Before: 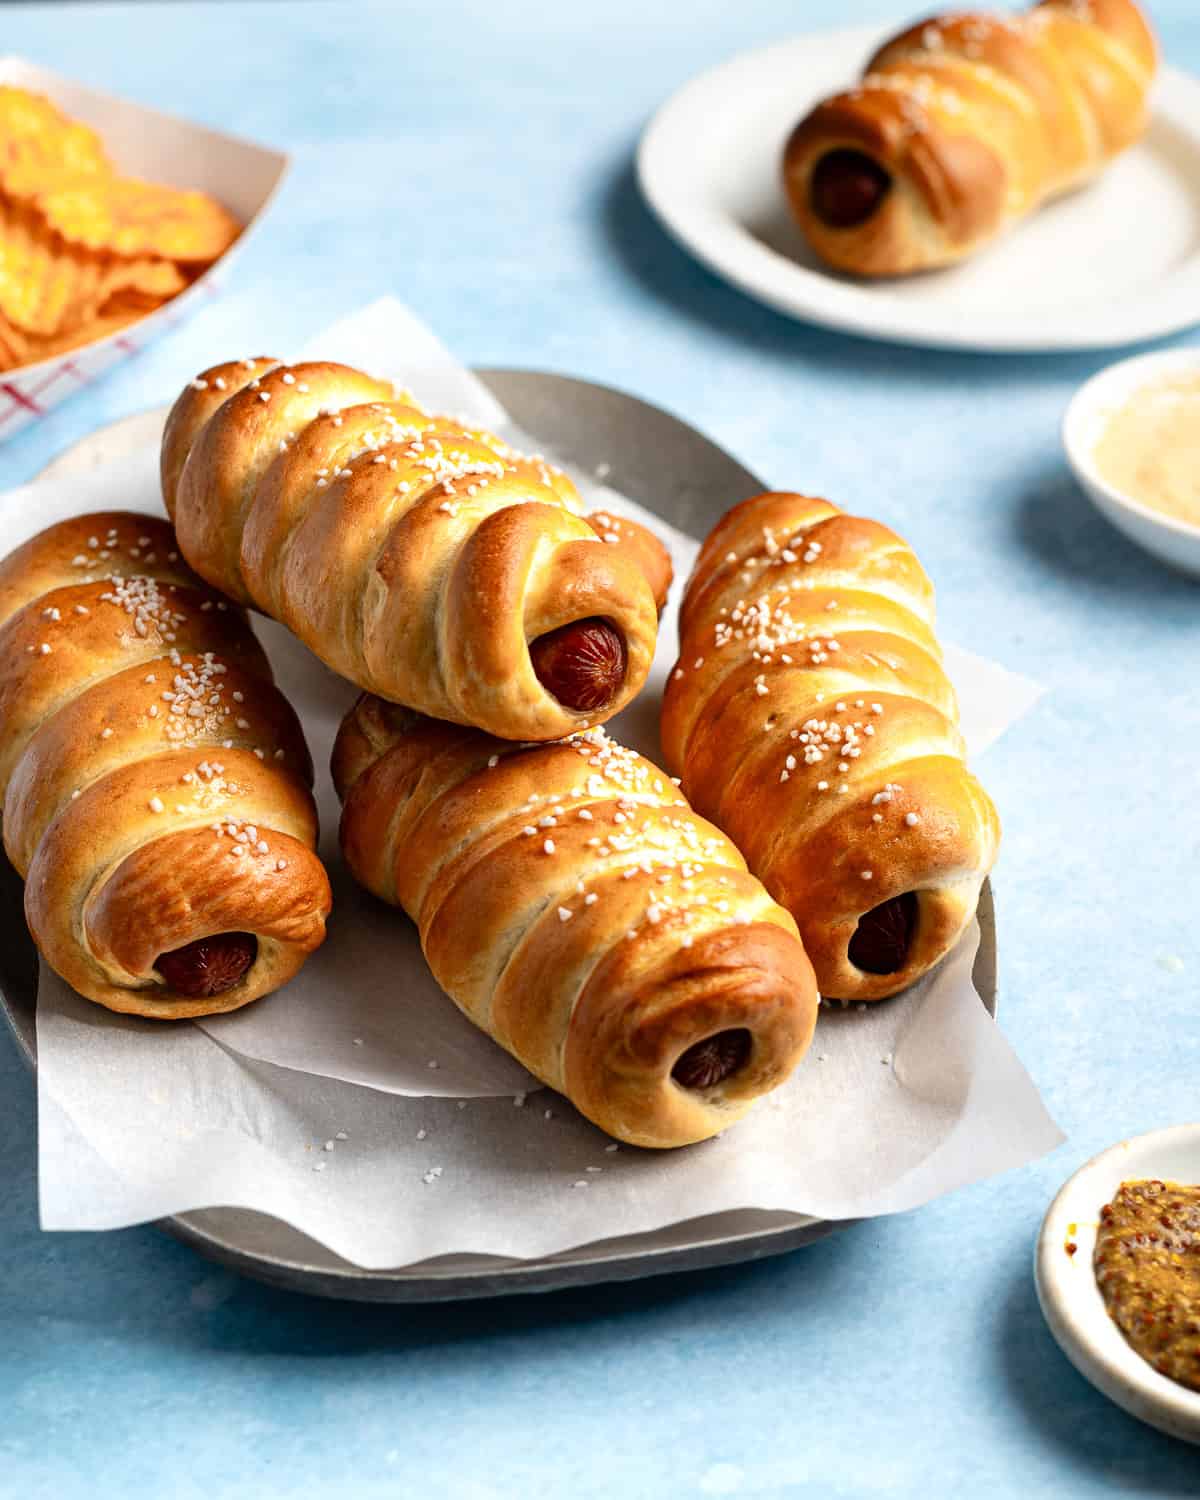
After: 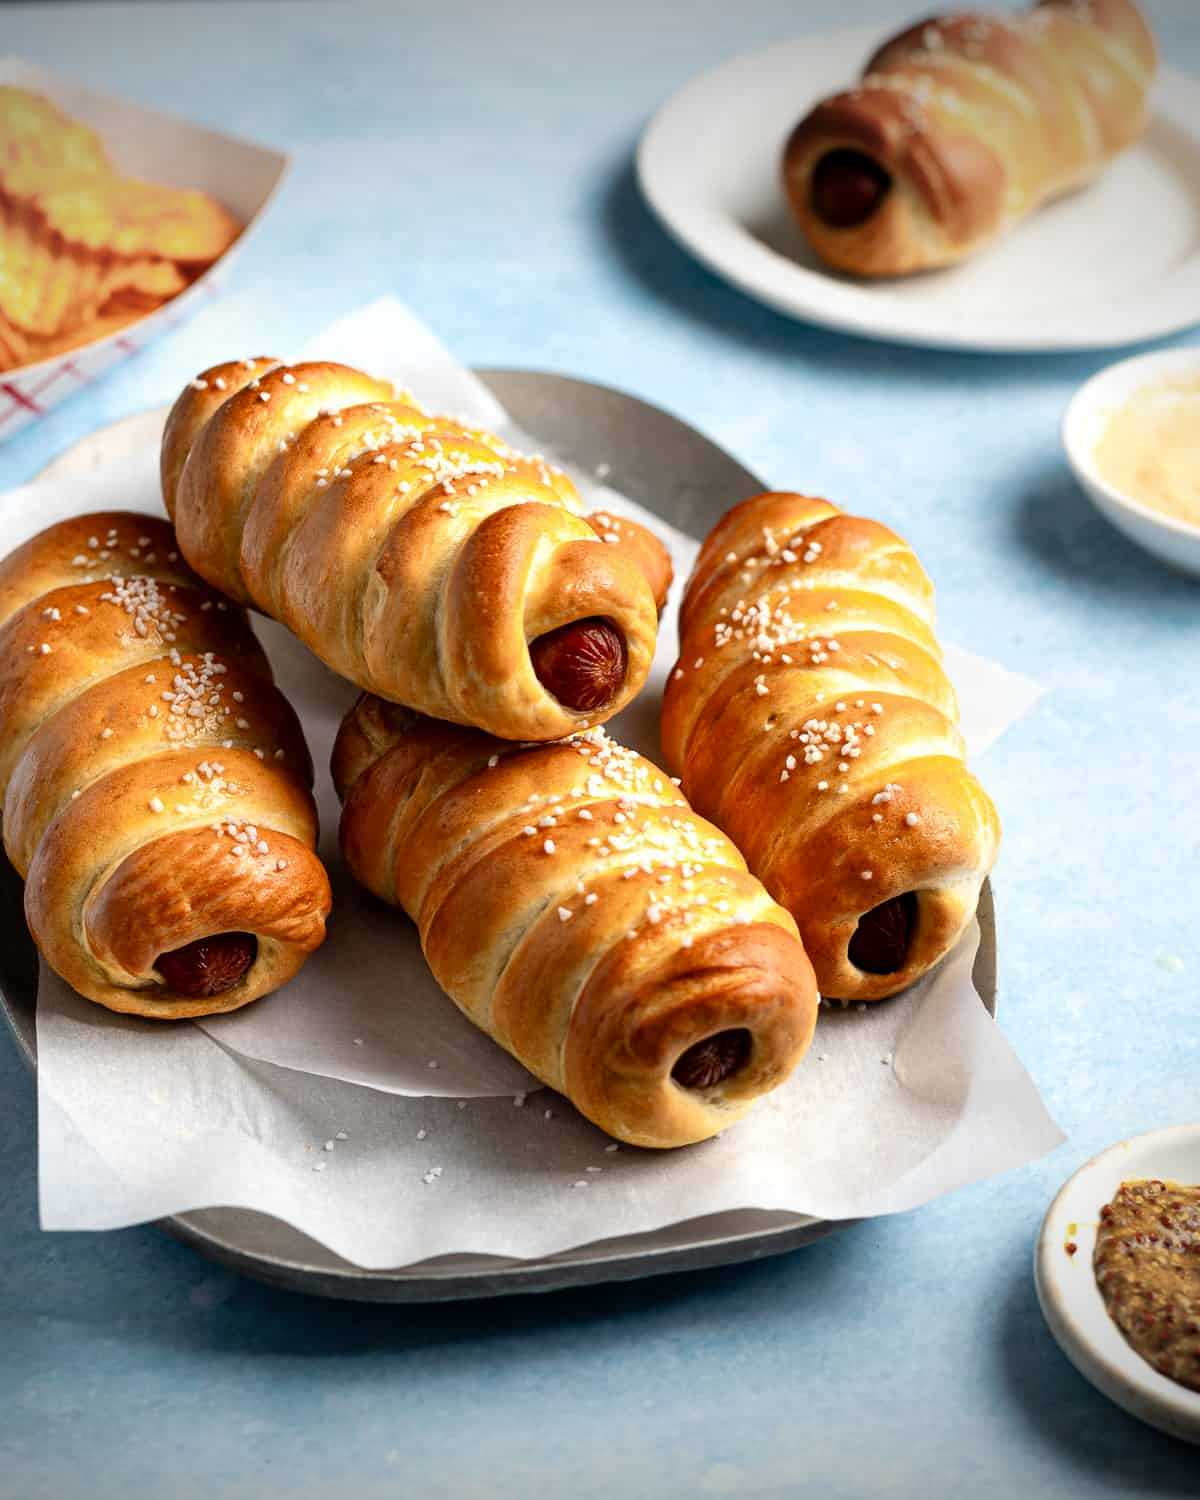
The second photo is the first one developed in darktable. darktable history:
vignetting: fall-off start 97.75%, fall-off radius 99.69%, brightness -0.819, width/height ratio 1.369
exposure: black level correction 0.001, compensate highlight preservation false
levels: gray 50.71%
